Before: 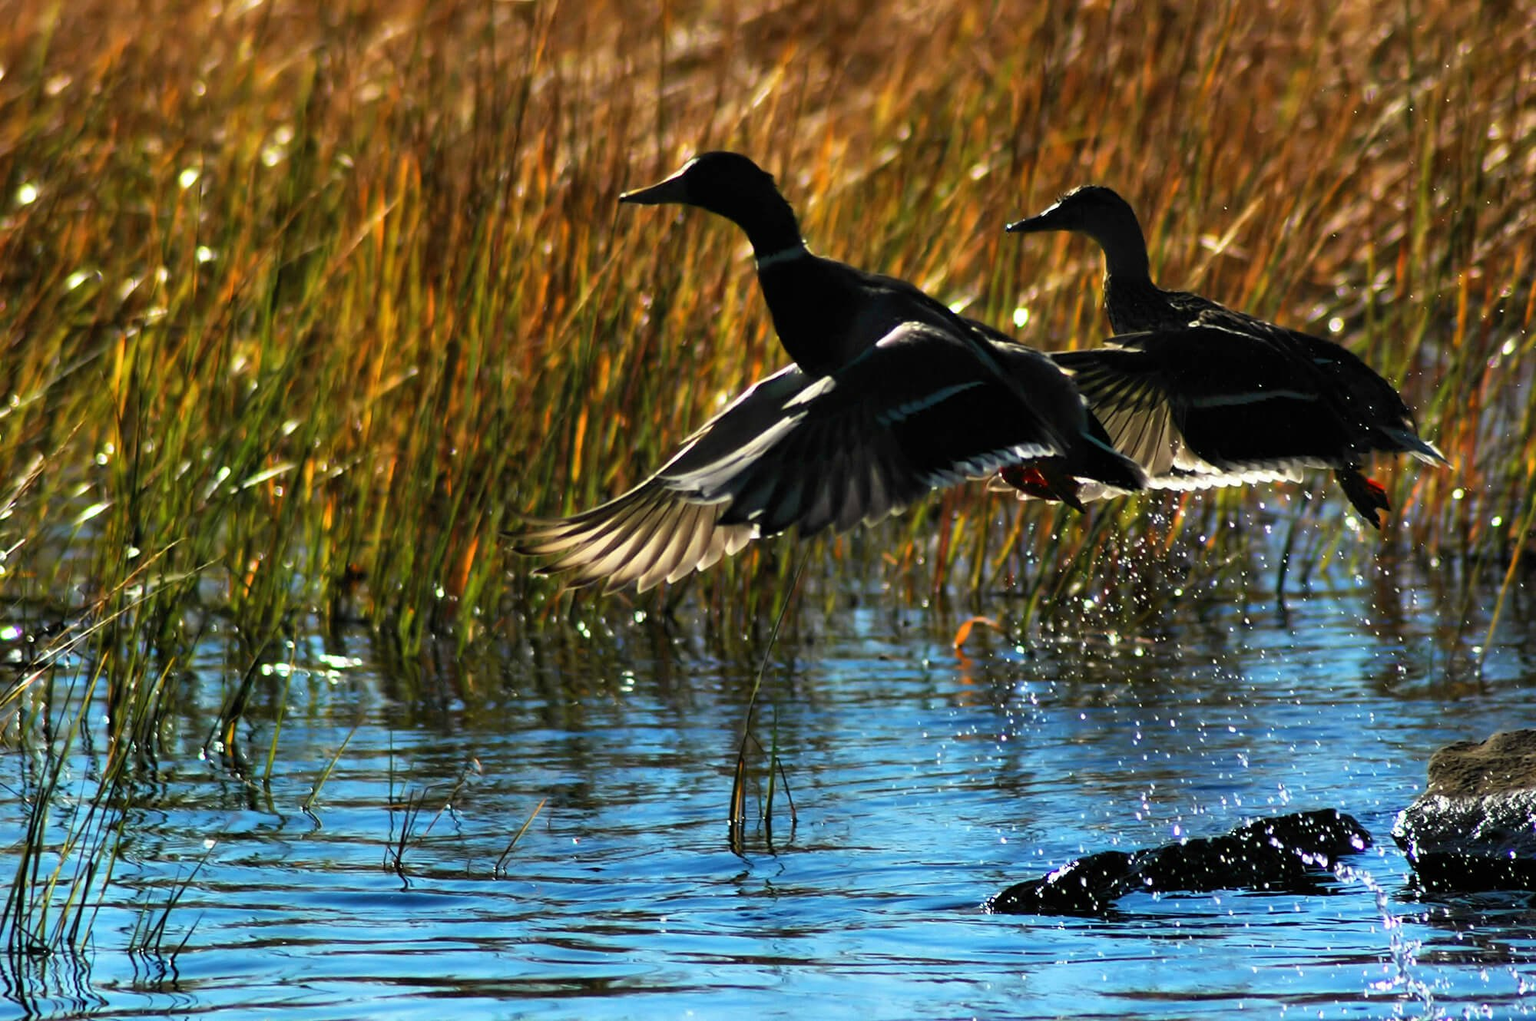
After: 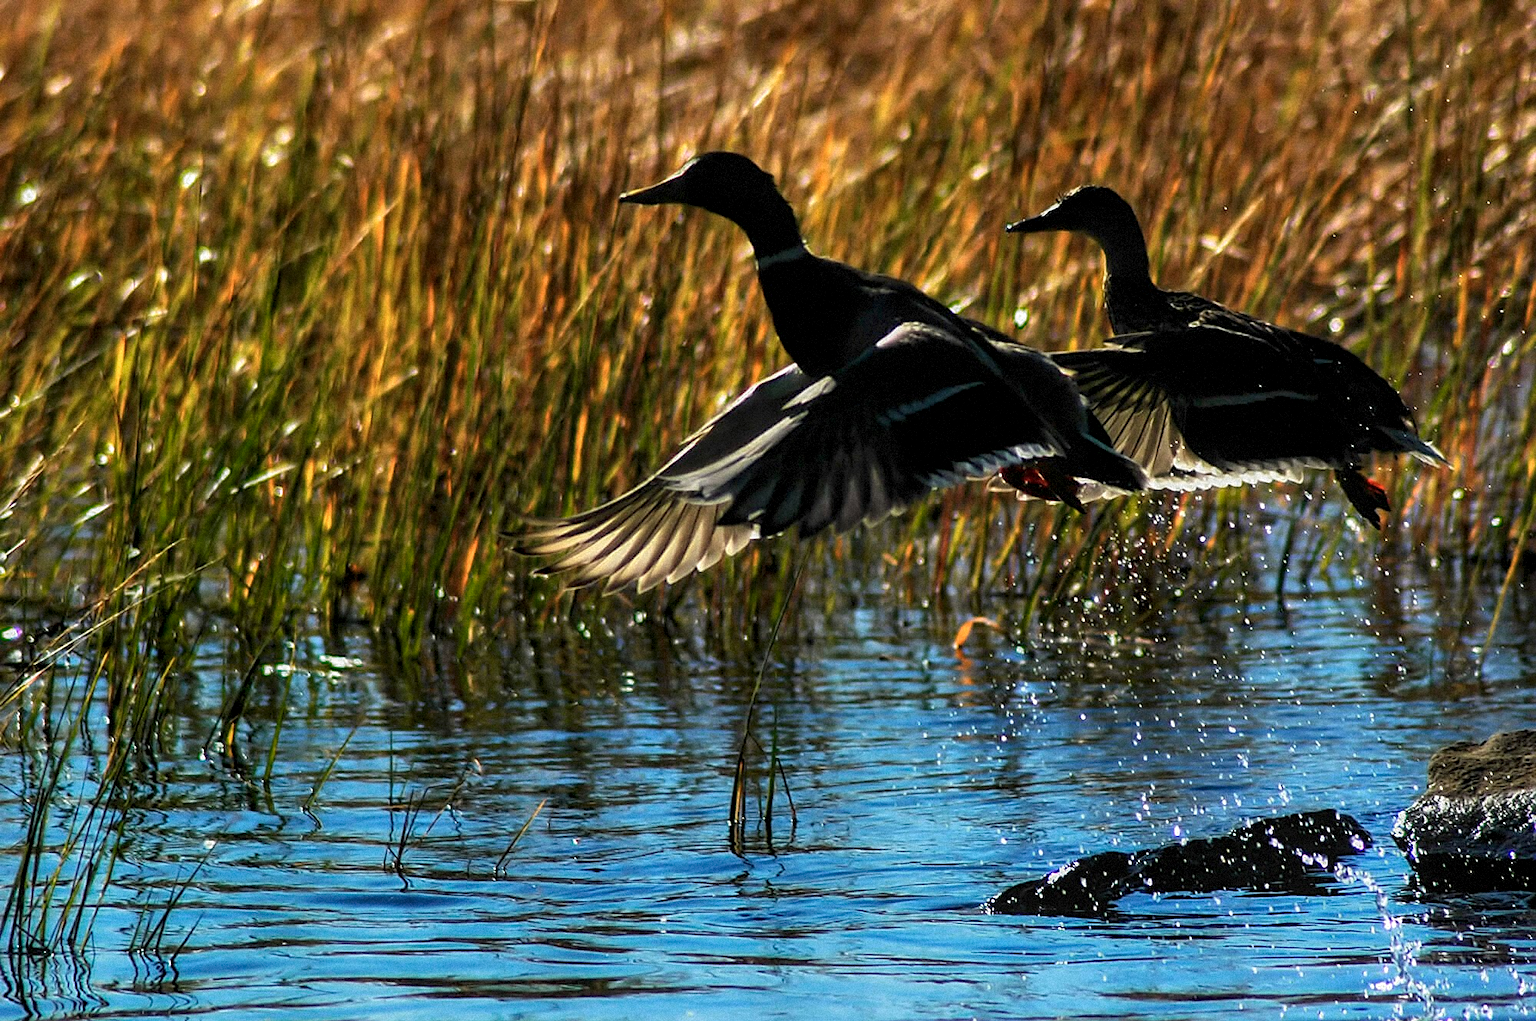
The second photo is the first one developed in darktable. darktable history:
exposure: compensate highlight preservation false
sharpen: on, module defaults
color zones: curves: ch0 [(0.25, 0.5) (0.347, 0.092) (0.75, 0.5)]; ch1 [(0.25, 0.5) (0.33, 0.51) (0.75, 0.5)]
grain: mid-tones bias 0%
local contrast: on, module defaults
